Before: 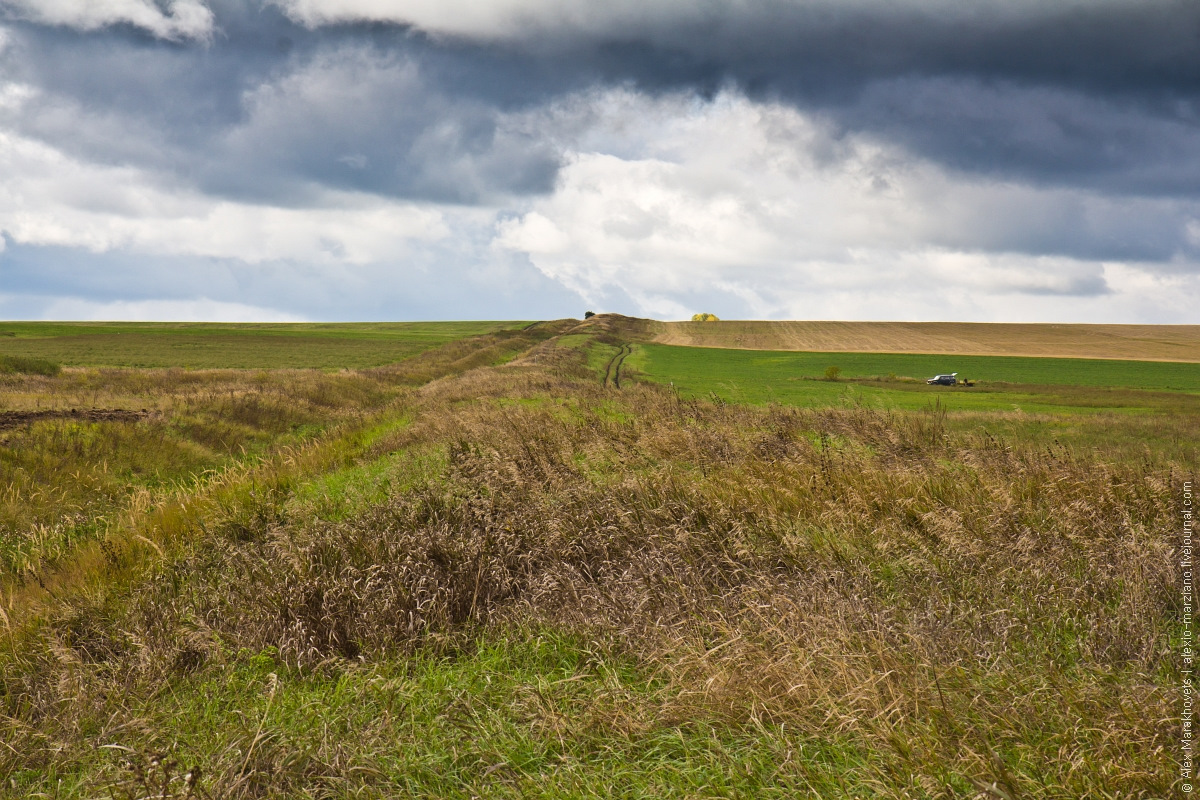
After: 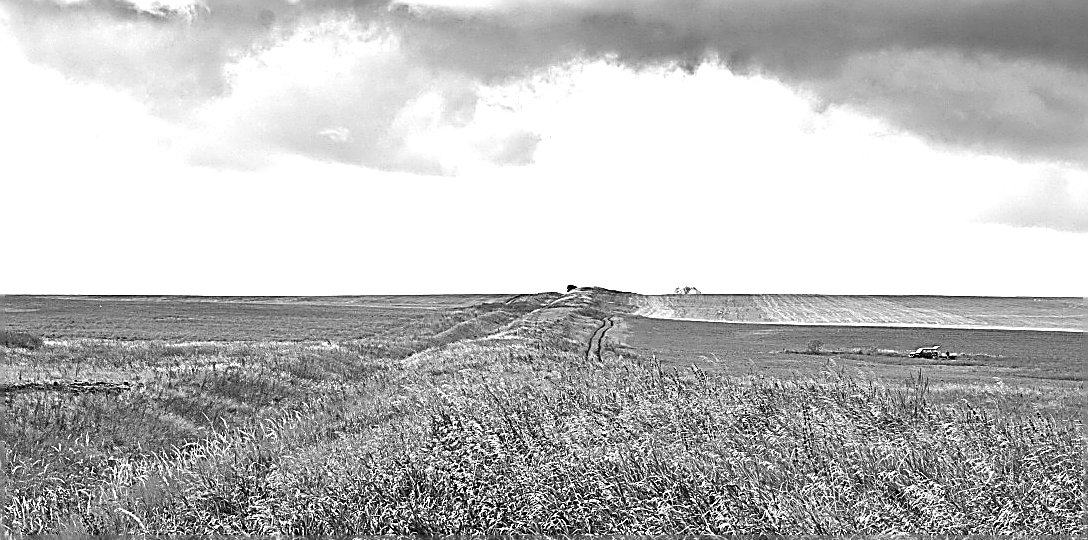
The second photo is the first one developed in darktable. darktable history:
exposure: exposure 1.5 EV, compensate highlight preservation false
color calibration: output gray [0.253, 0.26, 0.487, 0], gray › normalize channels true, illuminant same as pipeline (D50), adaptation XYZ, x 0.346, y 0.359, gamut compression 0
sharpen: amount 2
crop: left 1.509%, top 3.452%, right 7.696%, bottom 28.452%
